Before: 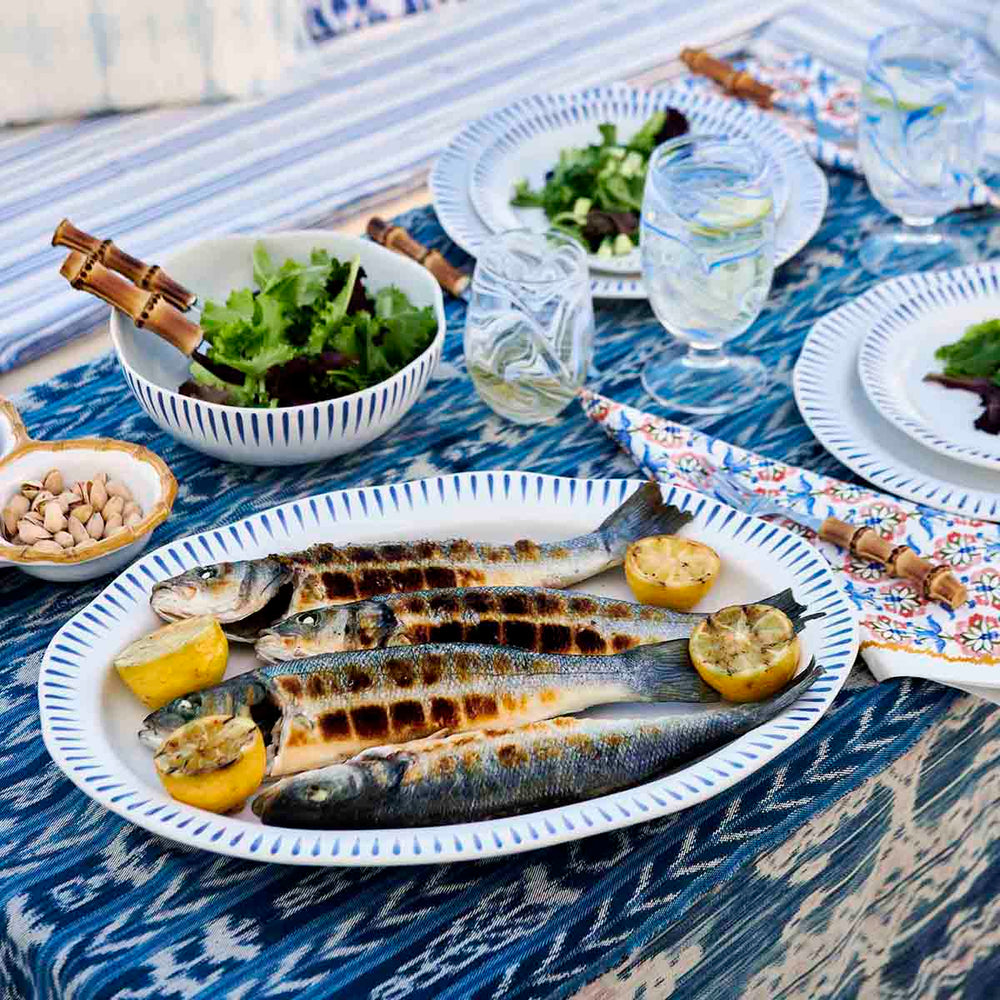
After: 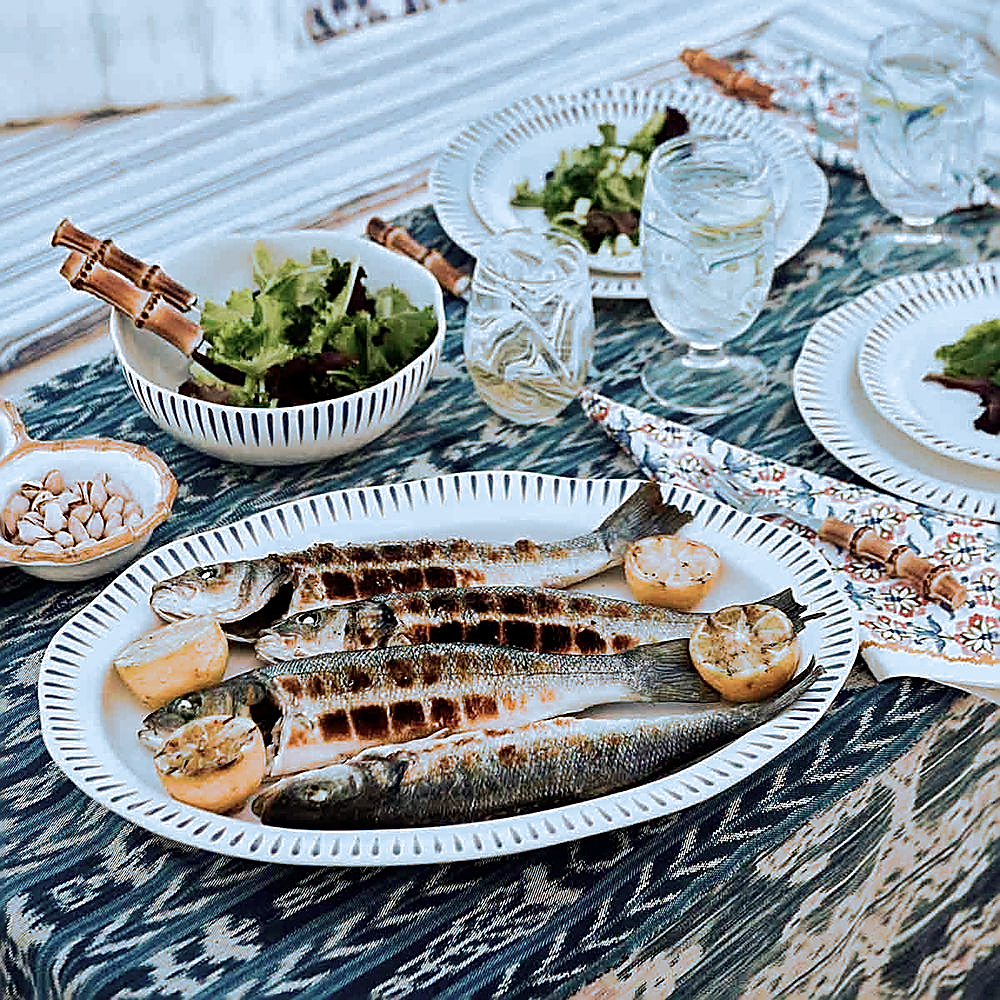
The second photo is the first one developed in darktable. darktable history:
white balance: red 1.138, green 0.996, blue 0.812
split-toning: shadows › hue 351.18°, shadows › saturation 0.86, highlights › hue 218.82°, highlights › saturation 0.73, balance -19.167
contrast brightness saturation: contrast 0.1, saturation -0.3
sharpen: radius 1.685, amount 1.294
